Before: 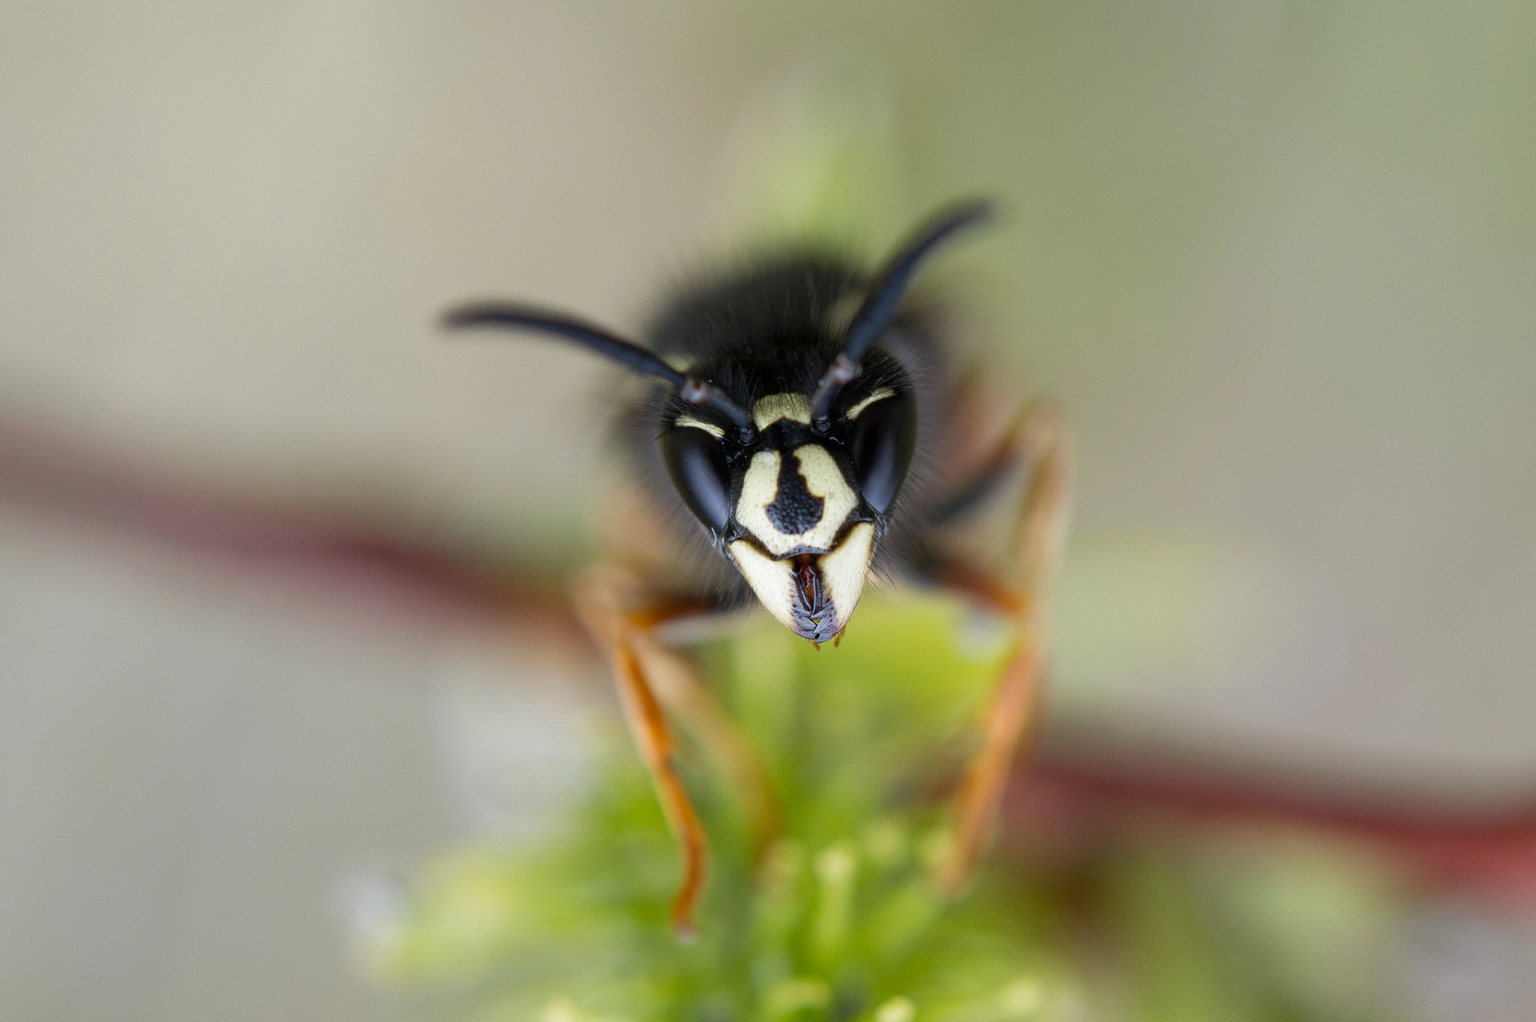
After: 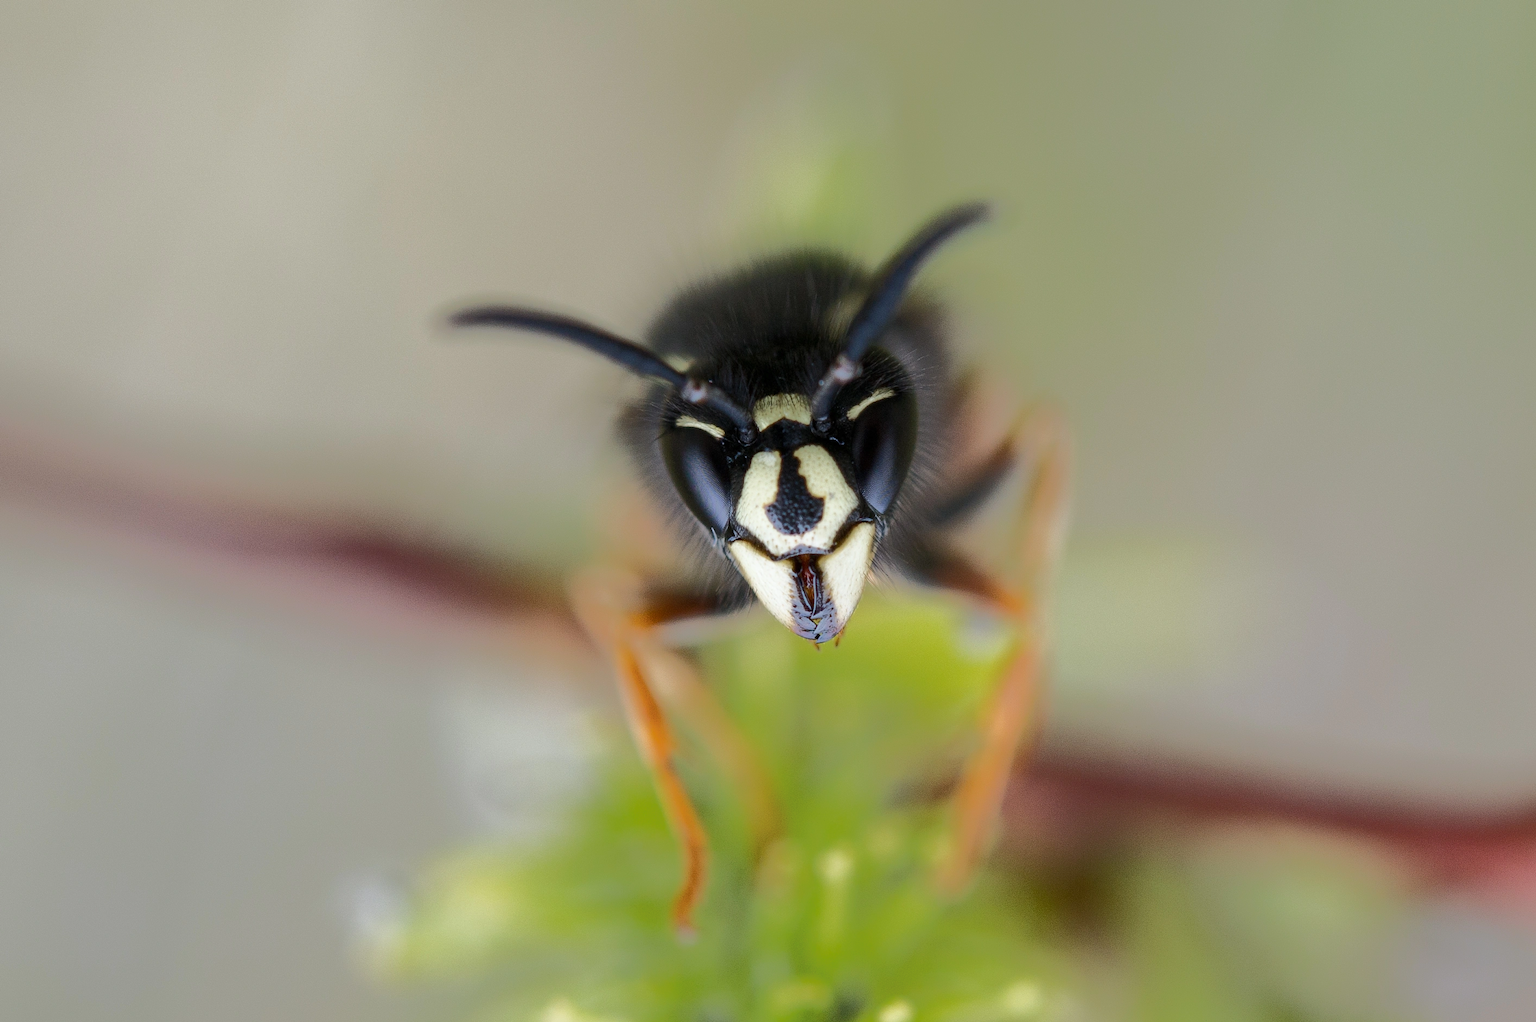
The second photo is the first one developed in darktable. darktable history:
tone curve: curves: ch0 [(0, 0) (0.003, 0.005) (0.011, 0.012) (0.025, 0.026) (0.044, 0.046) (0.069, 0.071) (0.1, 0.098) (0.136, 0.135) (0.177, 0.178) (0.224, 0.217) (0.277, 0.274) (0.335, 0.335) (0.399, 0.442) (0.468, 0.543) (0.543, 0.6) (0.623, 0.628) (0.709, 0.679) (0.801, 0.782) (0.898, 0.904) (1, 1)], color space Lab, independent channels, preserve colors none
